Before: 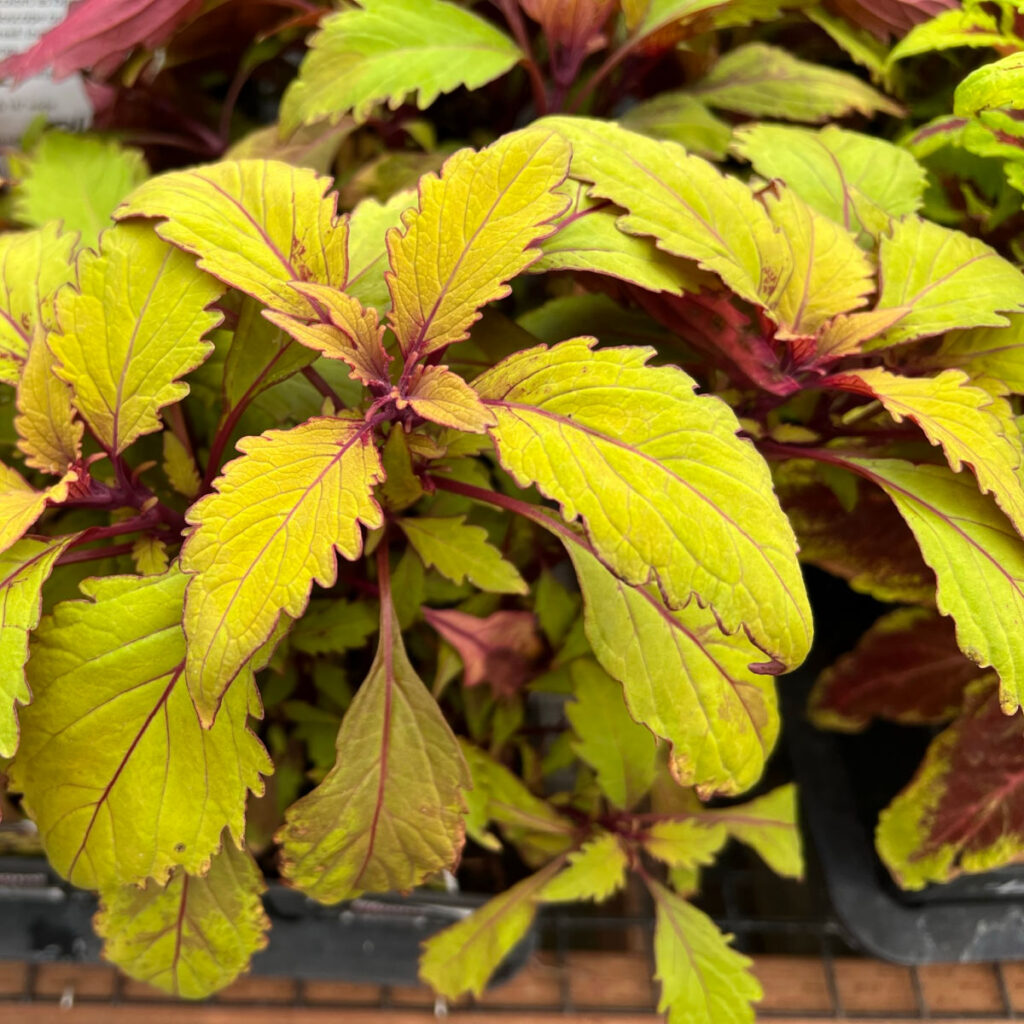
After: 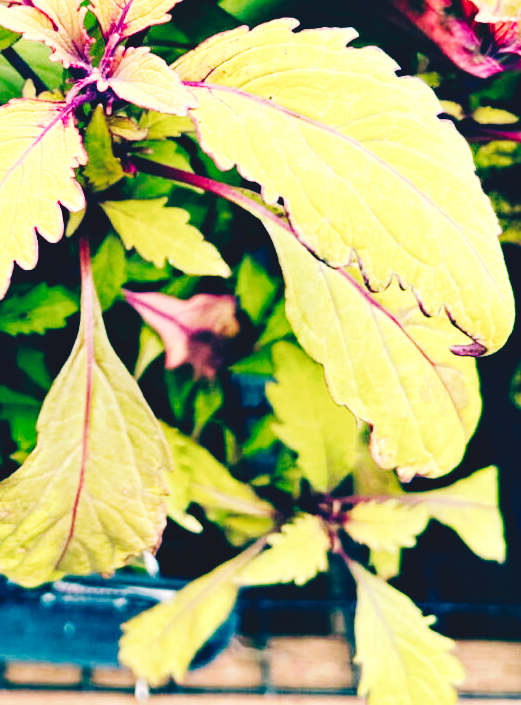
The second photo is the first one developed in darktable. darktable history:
contrast equalizer: octaves 7, y [[0.6 ×6], [0.55 ×6], [0 ×6], [0 ×6], [0 ×6]], mix 0.53
base curve: curves: ch0 [(0, 0.003) (0.001, 0.002) (0.006, 0.004) (0.02, 0.022) (0.048, 0.086) (0.094, 0.234) (0.162, 0.431) (0.258, 0.629) (0.385, 0.8) (0.548, 0.918) (0.751, 0.988) (1, 1)], preserve colors none
tone curve: curves: ch0 [(0, 0) (0.003, 0.075) (0.011, 0.079) (0.025, 0.079) (0.044, 0.082) (0.069, 0.085) (0.1, 0.089) (0.136, 0.096) (0.177, 0.105) (0.224, 0.14) (0.277, 0.202) (0.335, 0.304) (0.399, 0.417) (0.468, 0.521) (0.543, 0.636) (0.623, 0.726) (0.709, 0.801) (0.801, 0.878) (0.898, 0.927) (1, 1)], preserve colors none
crop and rotate: left 29.237%, top 31.152%, right 19.807%
white balance: red 0.926, green 1.003, blue 1.133
color balance: lift [1.006, 0.985, 1.002, 1.015], gamma [1, 0.953, 1.008, 1.047], gain [1.076, 1.13, 1.004, 0.87]
